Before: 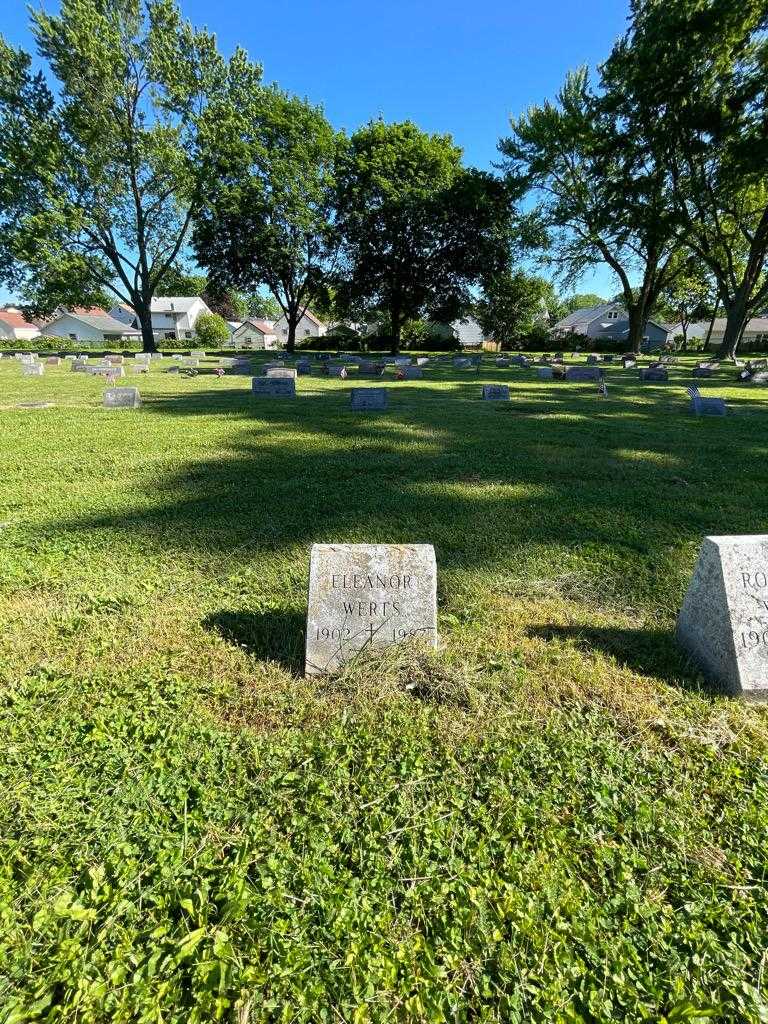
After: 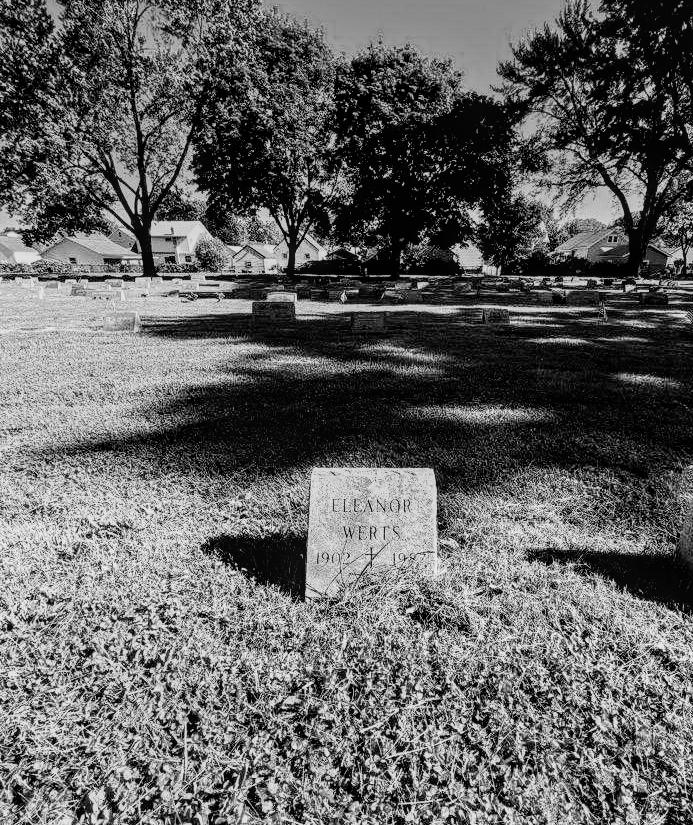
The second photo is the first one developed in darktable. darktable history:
monochrome: a 26.22, b 42.67, size 0.8
local contrast: detail 130%
crop: top 7.49%, right 9.717%, bottom 11.943%
tone equalizer: -8 EV -1.08 EV, -7 EV -1.01 EV, -6 EV -0.867 EV, -5 EV -0.578 EV, -3 EV 0.578 EV, -2 EV 0.867 EV, -1 EV 1.01 EV, +0 EV 1.08 EV, edges refinement/feathering 500, mask exposure compensation -1.57 EV, preserve details no
color balance rgb: linear chroma grading › shadows -3%, linear chroma grading › highlights -4%
filmic rgb: black relative exposure -7.6 EV, white relative exposure 4.64 EV, threshold 3 EV, target black luminance 0%, hardness 3.55, latitude 50.51%, contrast 1.033, highlights saturation mix 10%, shadows ↔ highlights balance -0.198%, color science v4 (2020), enable highlight reconstruction true
white balance: red 0.974, blue 1.044
